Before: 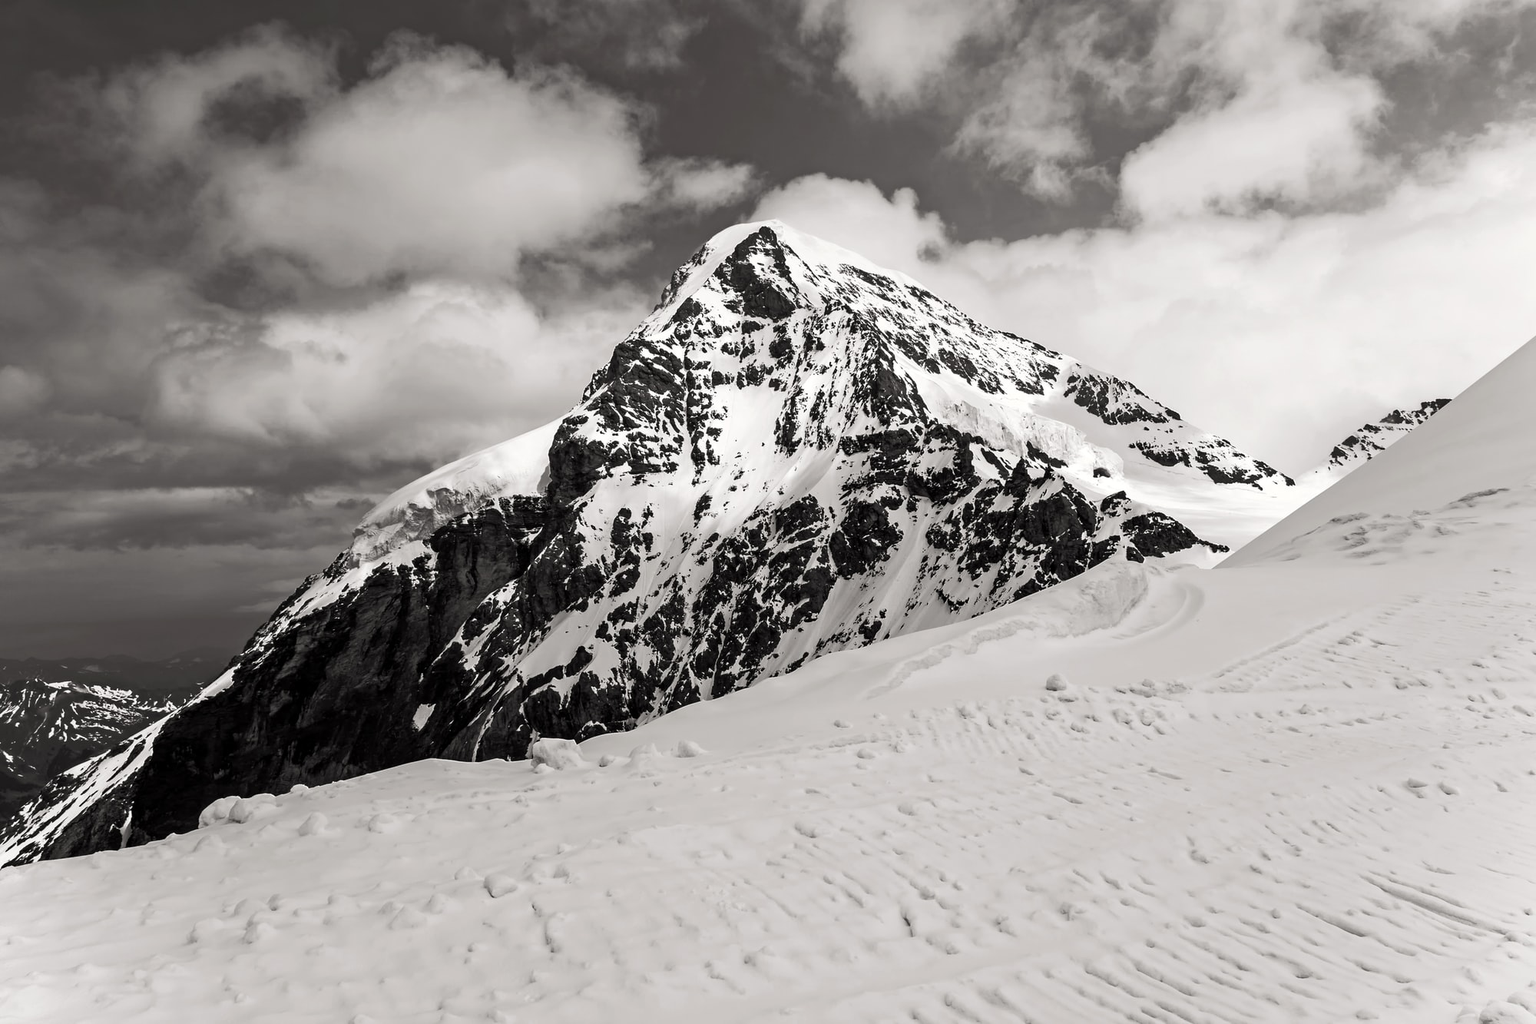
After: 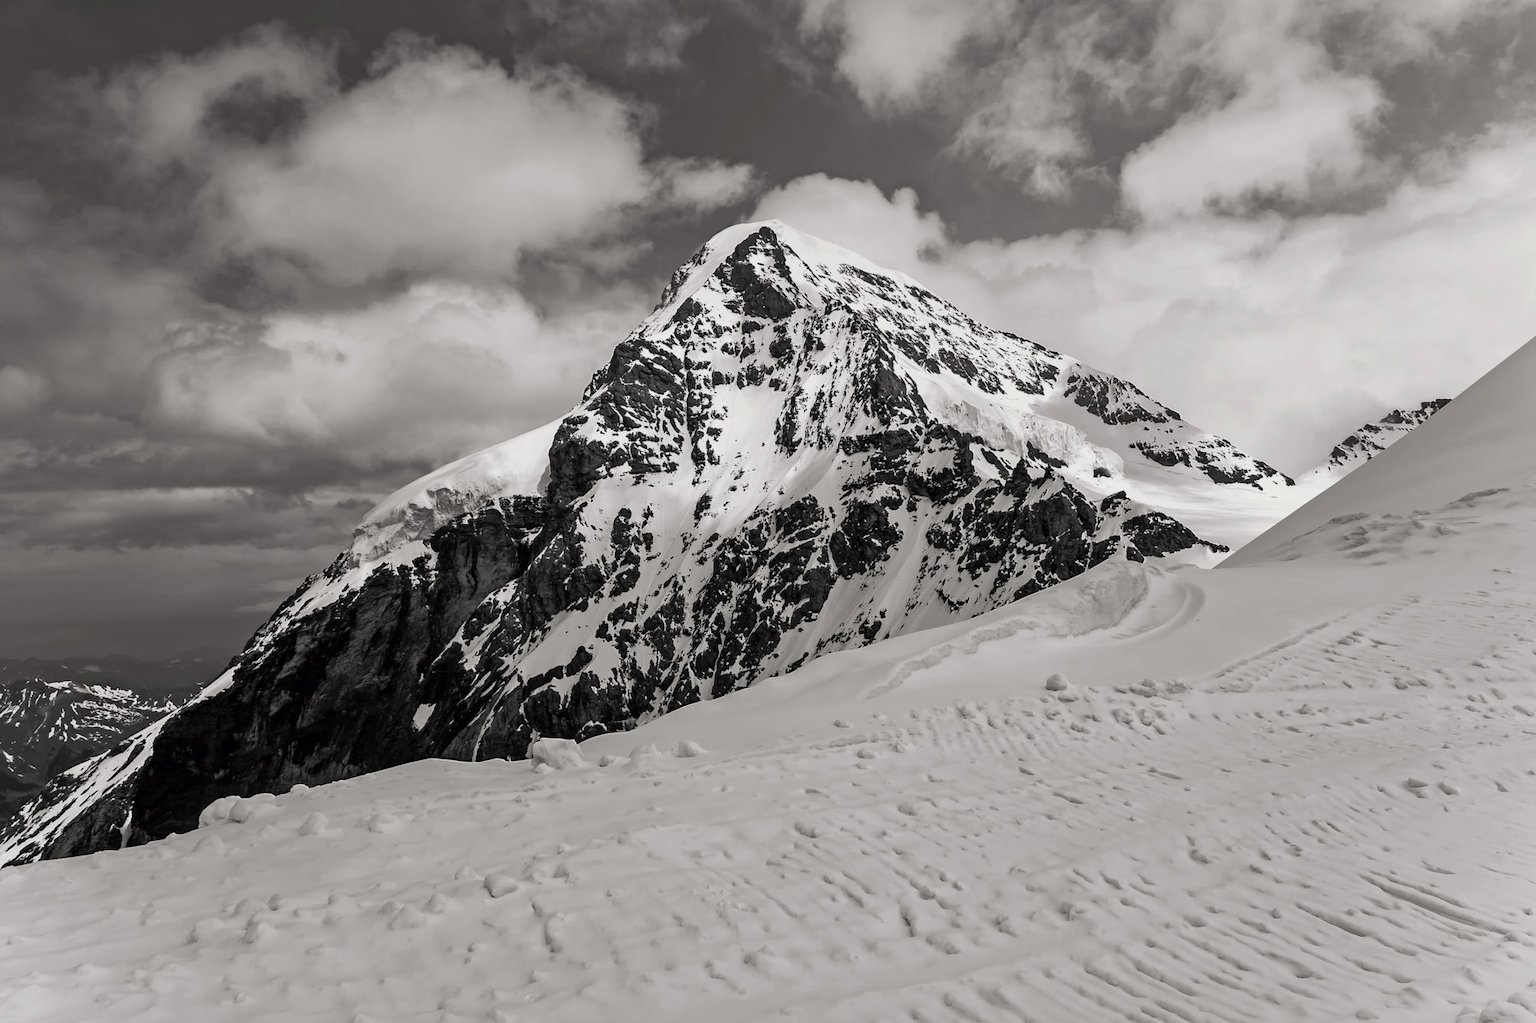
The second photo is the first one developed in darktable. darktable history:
shadows and highlights: shadows 40, highlights -60
filmic rgb: black relative exposure -16 EV, white relative exposure 2.93 EV, hardness 10.04, color science v6 (2022)
